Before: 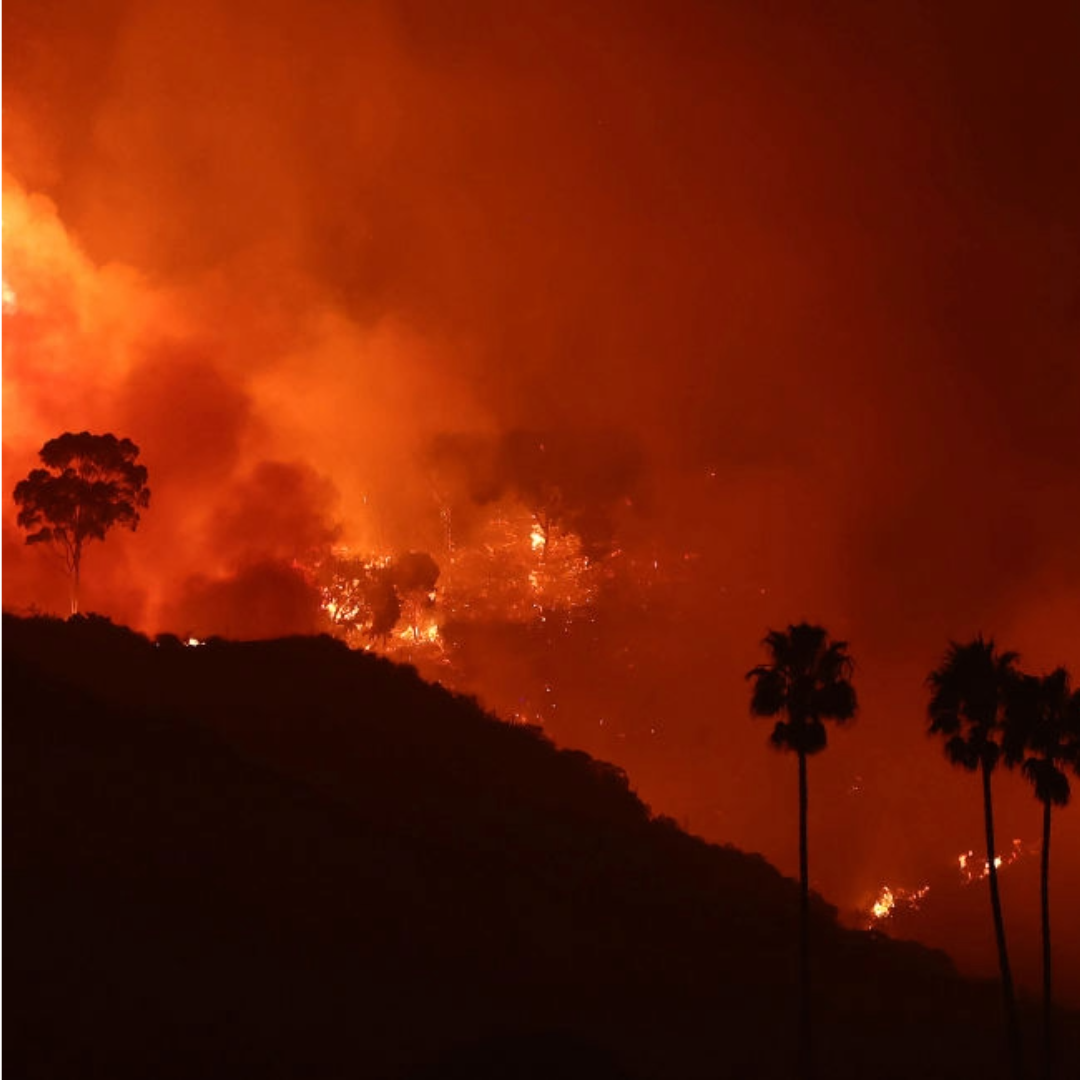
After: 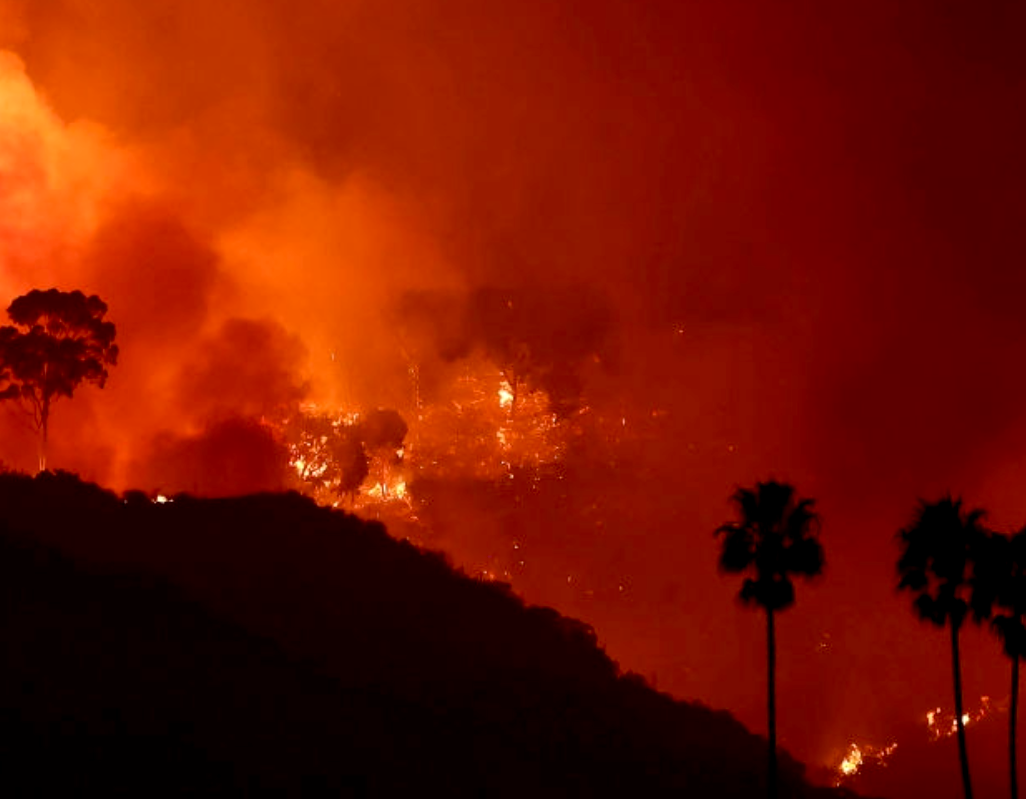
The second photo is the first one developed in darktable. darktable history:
crop and rotate: left 2.991%, top 13.302%, right 1.981%, bottom 12.636%
exposure: black level correction 0.007, exposure 0.093 EV, compensate highlight preservation false
